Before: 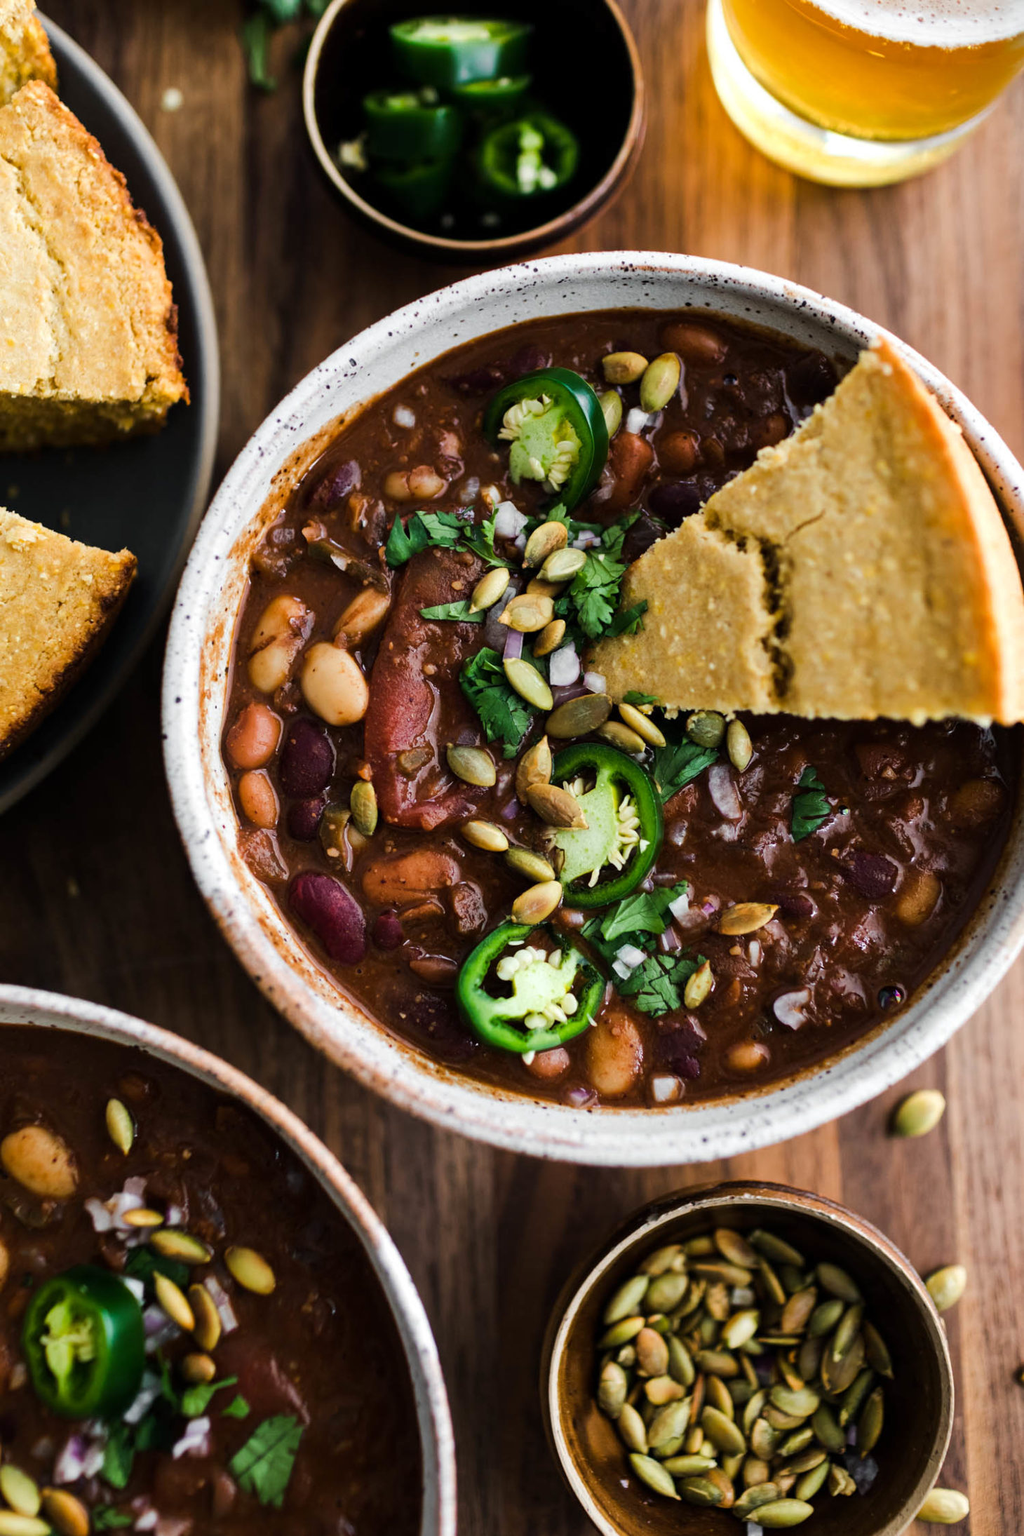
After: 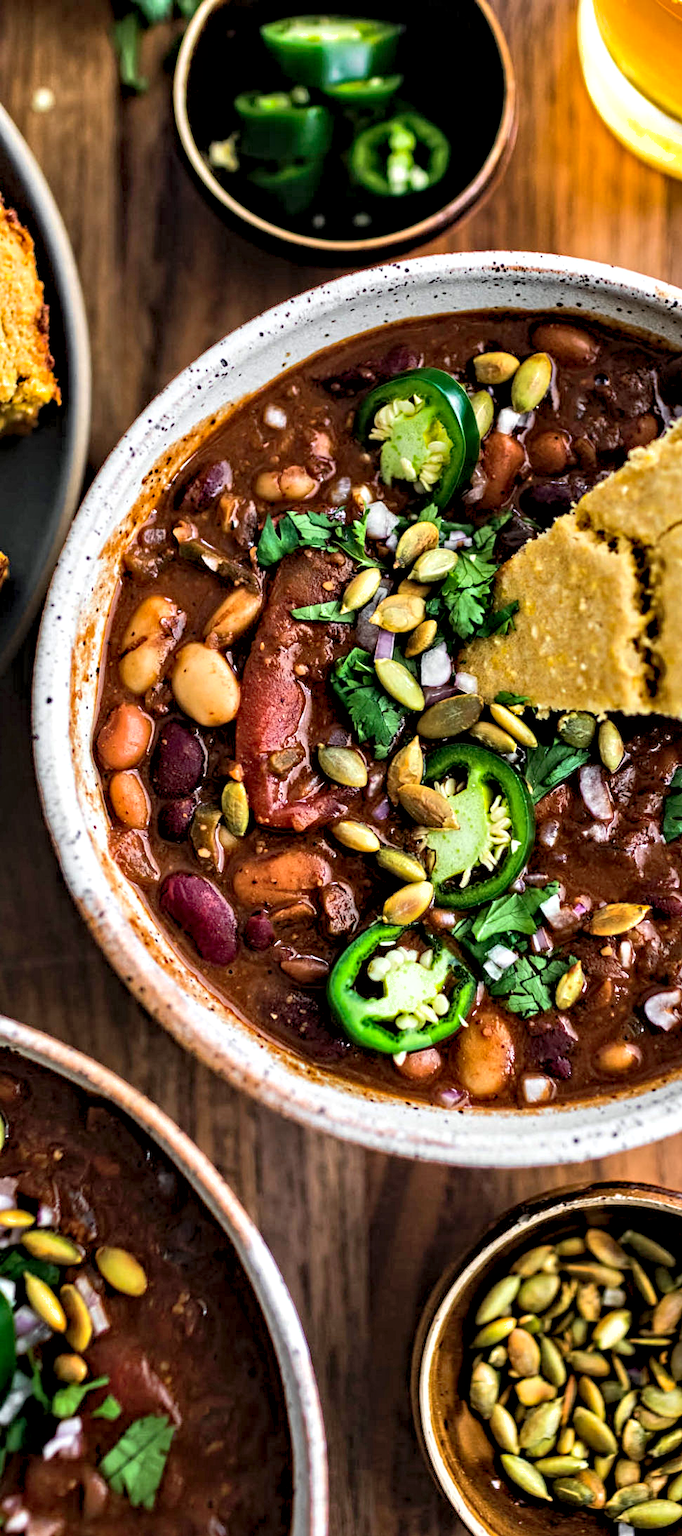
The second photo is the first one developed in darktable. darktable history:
contrast equalizer: octaves 7, y [[0.5, 0.542, 0.583, 0.625, 0.667, 0.708], [0.5 ×6], [0.5 ×6], [0 ×6], [0 ×6]]
tone equalizer: on, module defaults
contrast brightness saturation: contrast 0.2, brightness 0.16, saturation 0.22
crop and rotate: left 12.648%, right 20.685%
shadows and highlights: on, module defaults
